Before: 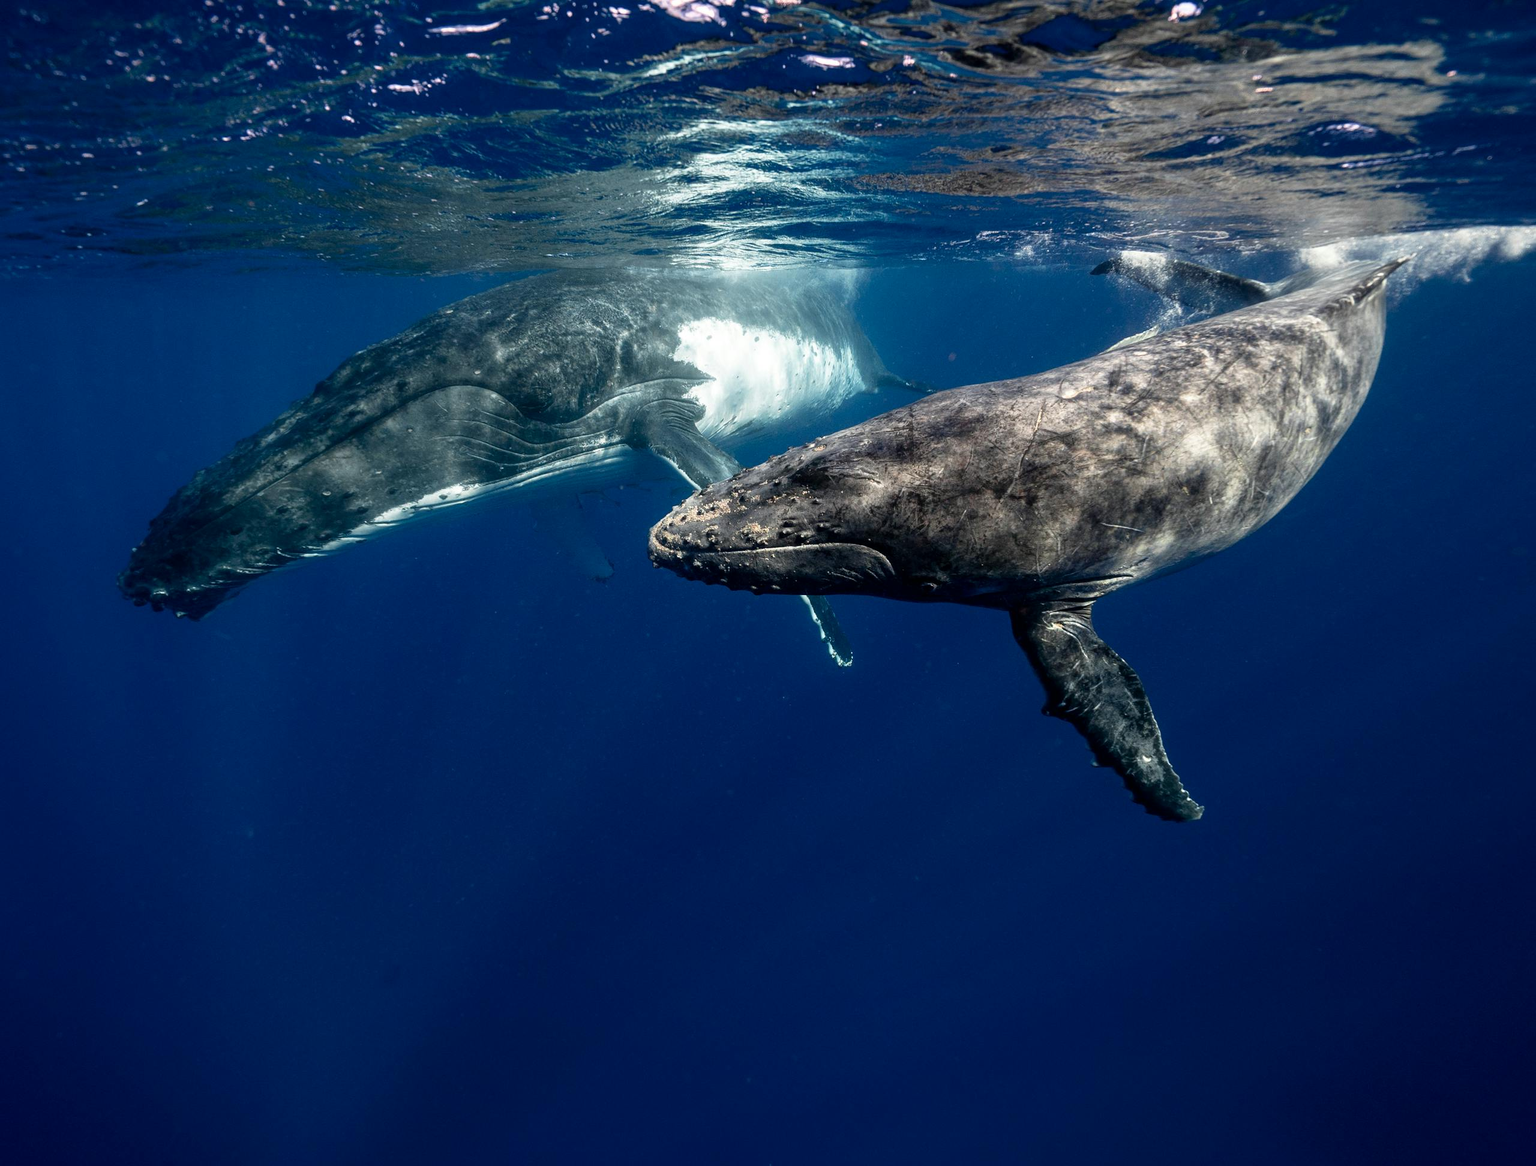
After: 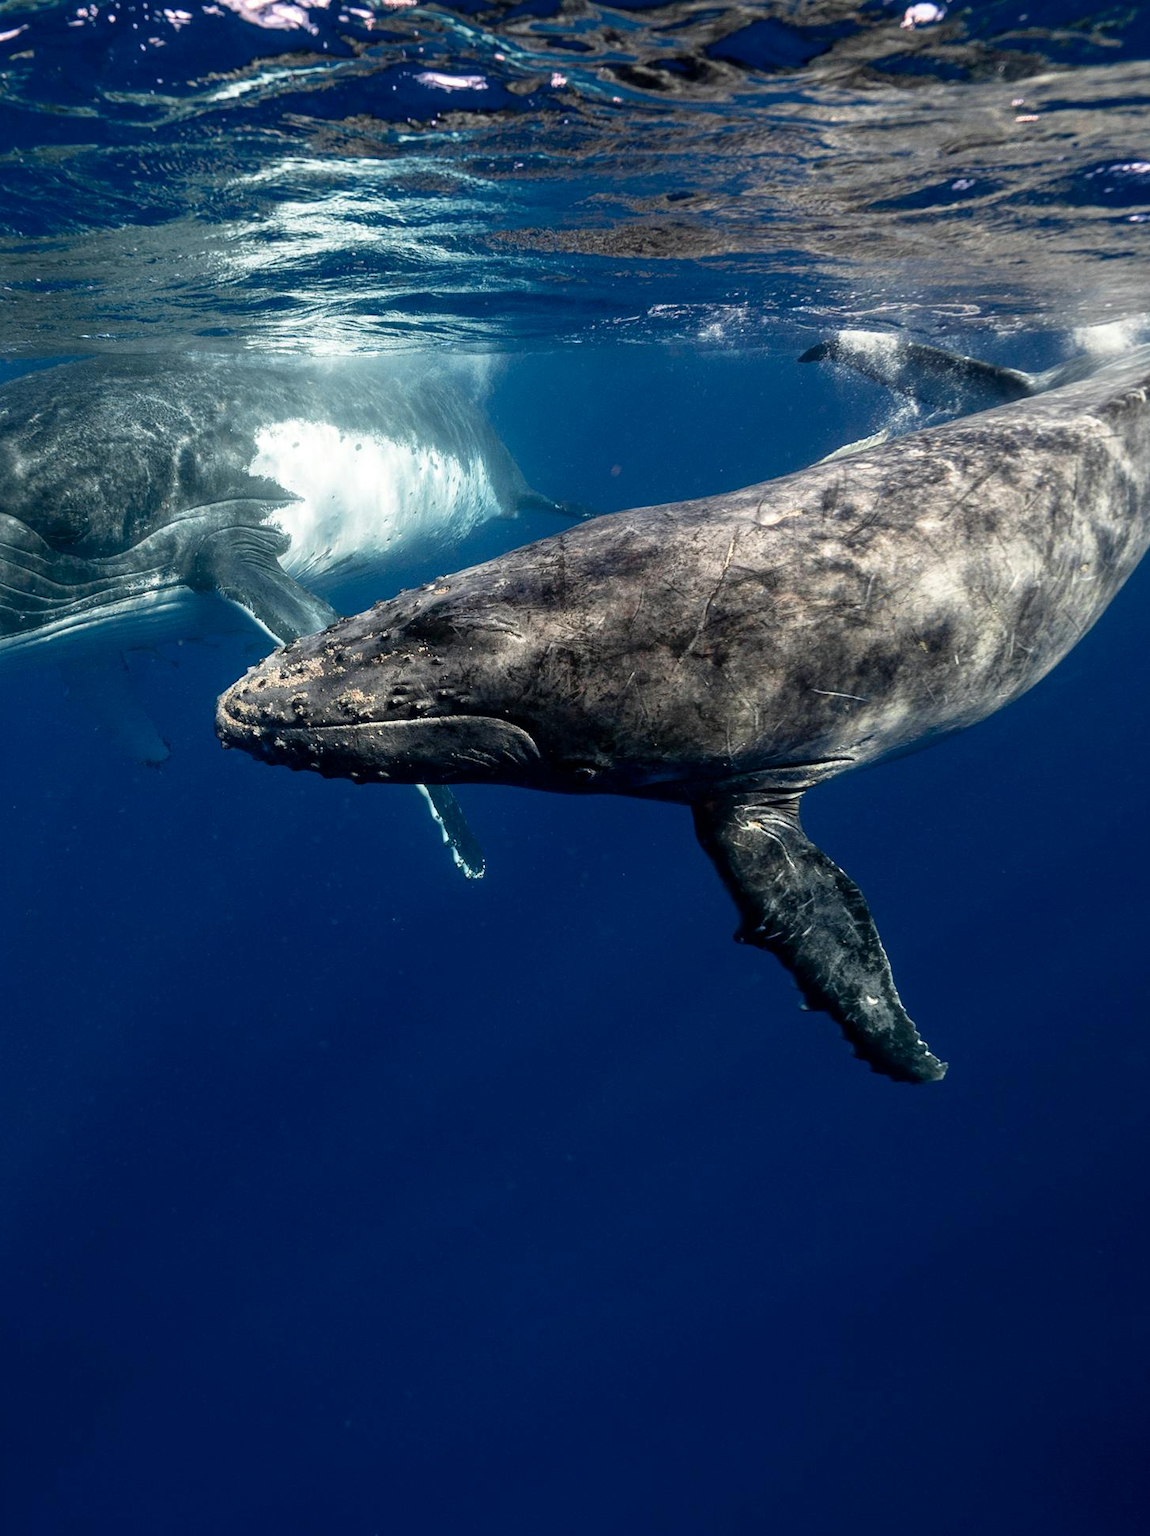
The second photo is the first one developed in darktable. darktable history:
crop: left 31.586%, top 0%, right 11.577%
